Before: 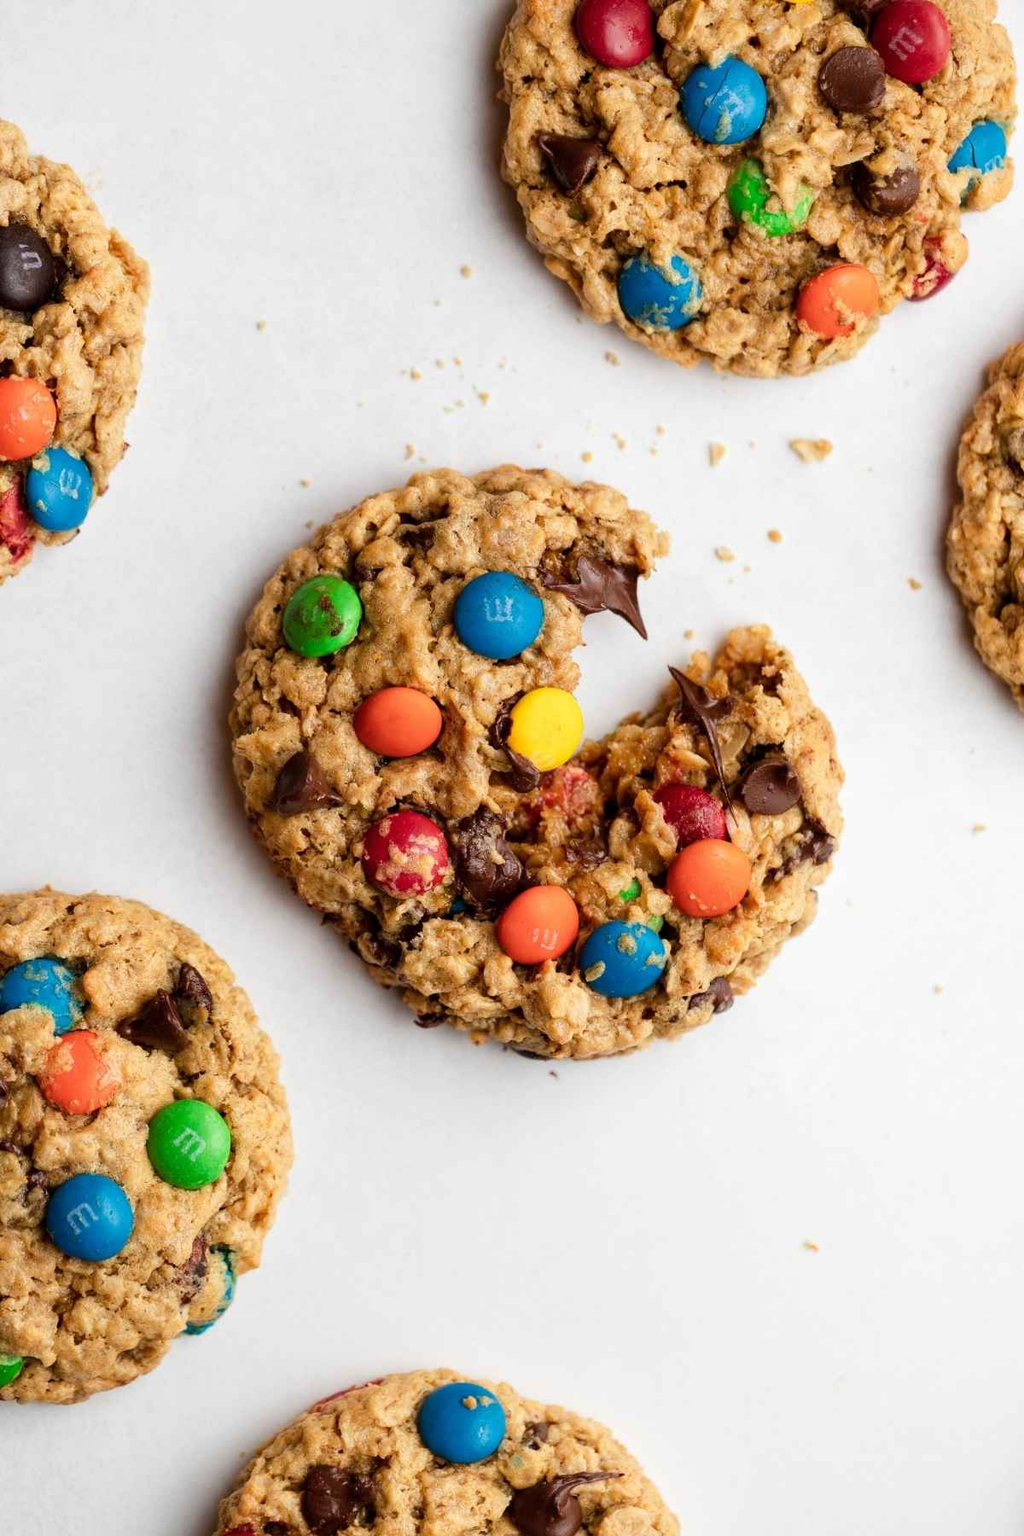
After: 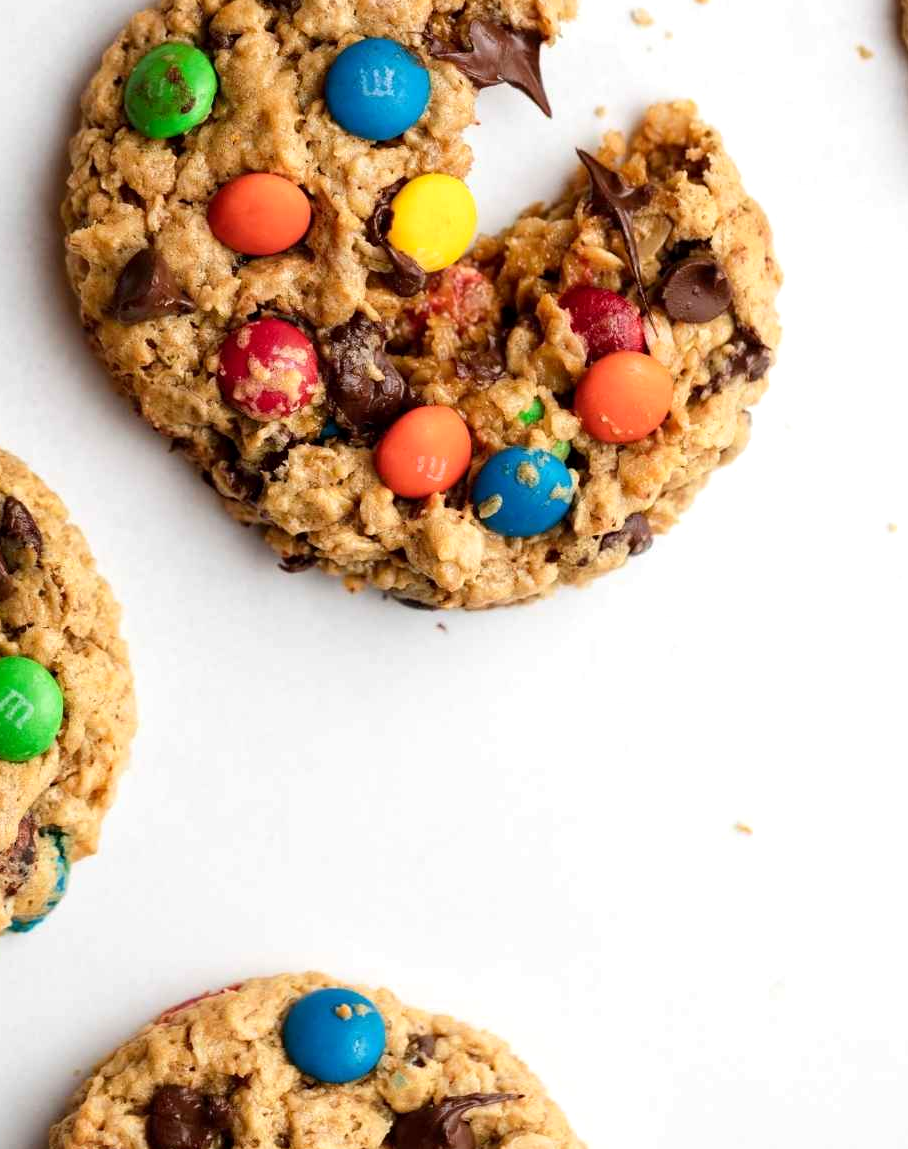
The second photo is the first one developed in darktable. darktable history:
crop and rotate: left 17.299%, top 35.115%, right 7.015%, bottom 1.024%
exposure: black level correction 0.001, exposure 0.191 EV, compensate highlight preservation false
